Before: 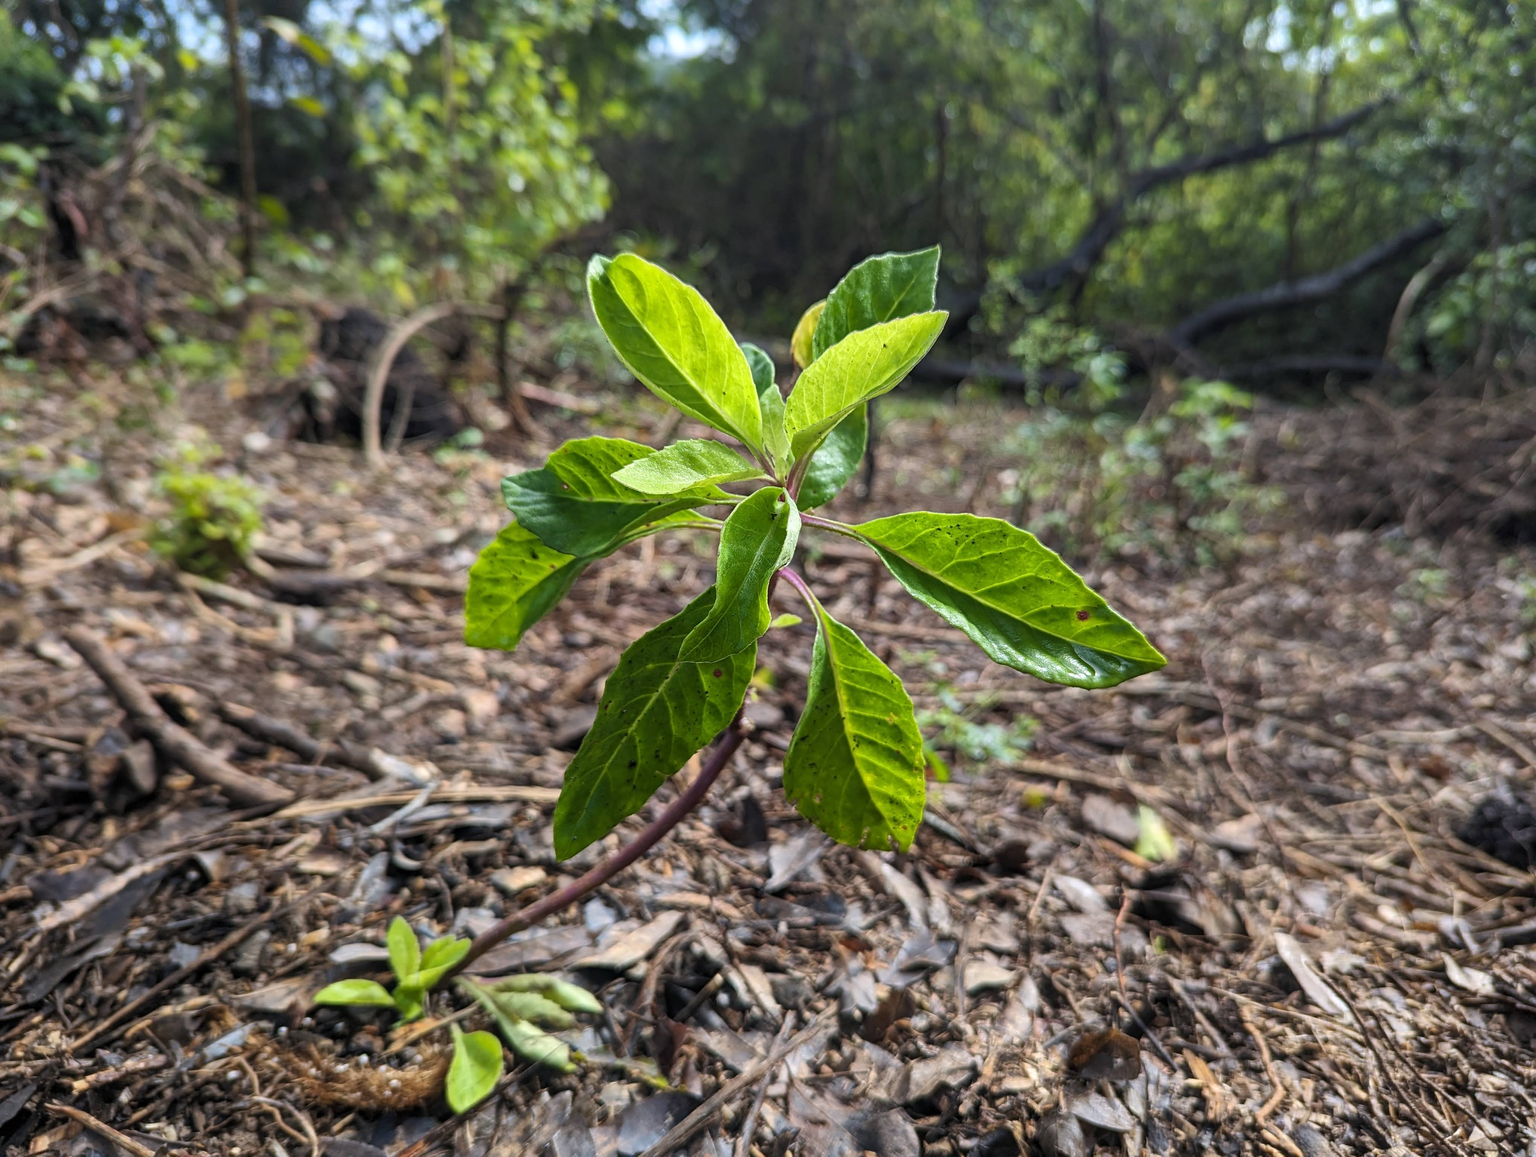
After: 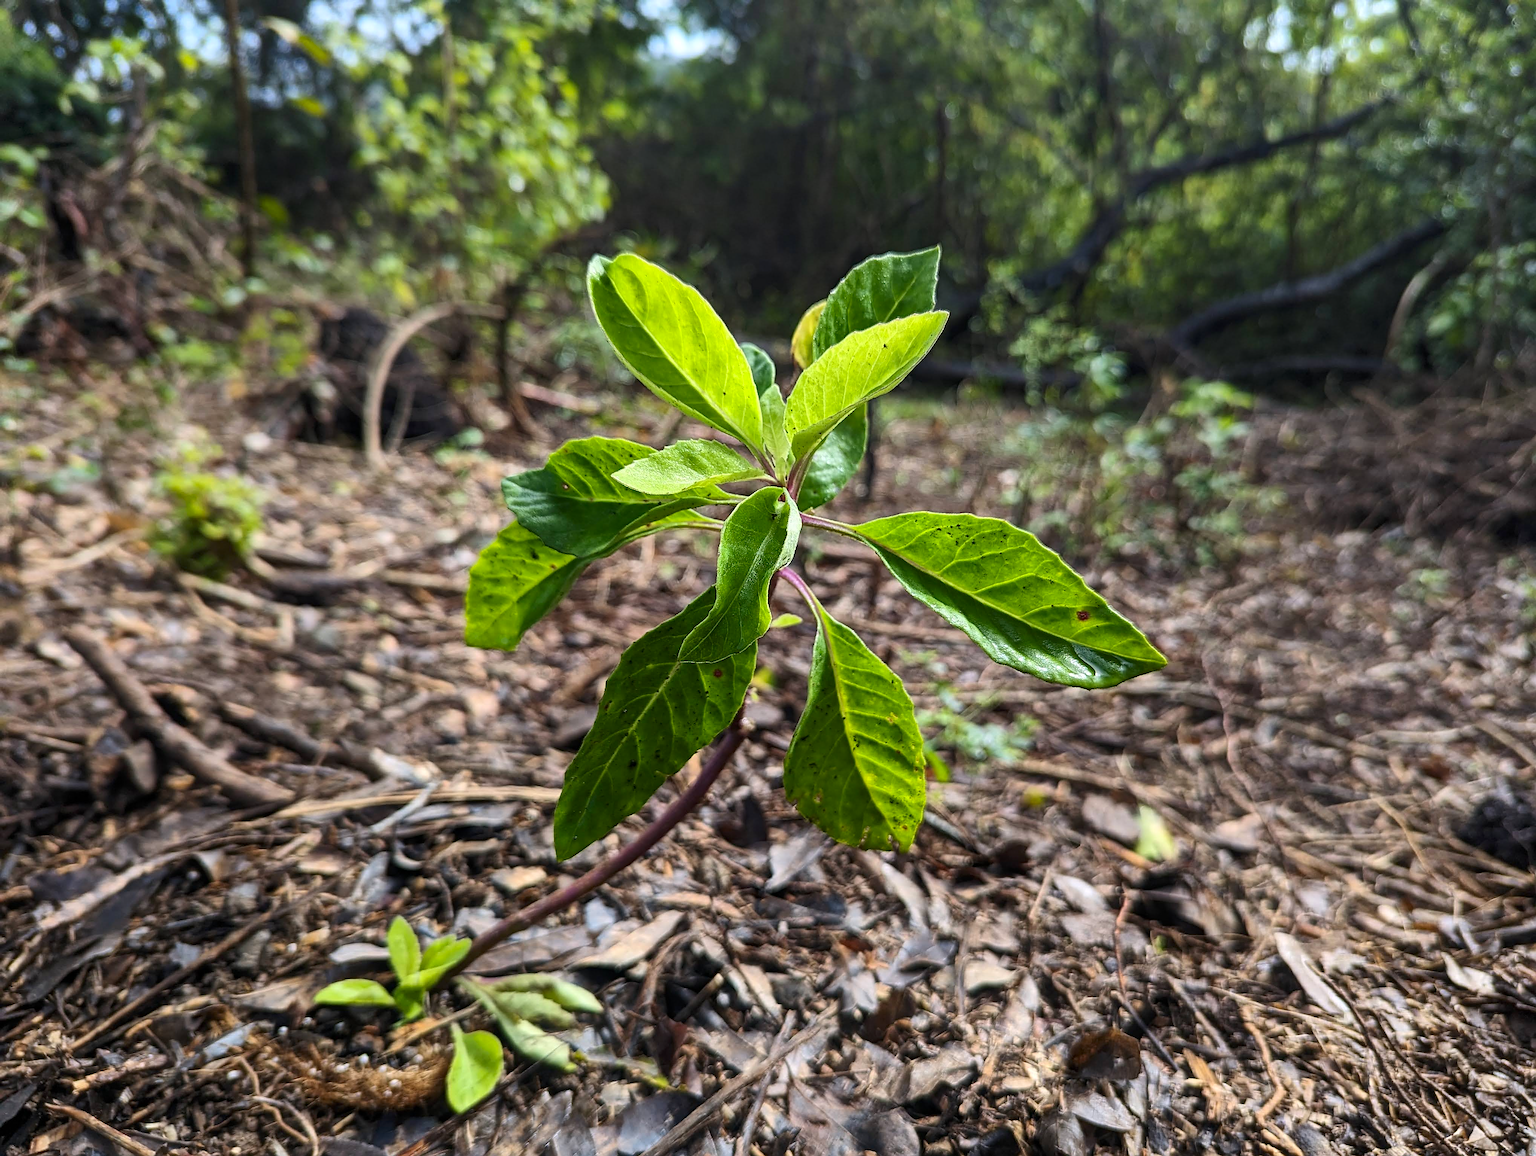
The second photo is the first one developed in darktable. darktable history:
contrast brightness saturation: contrast 0.15, brightness -0.01, saturation 0.1
sharpen: on, module defaults
